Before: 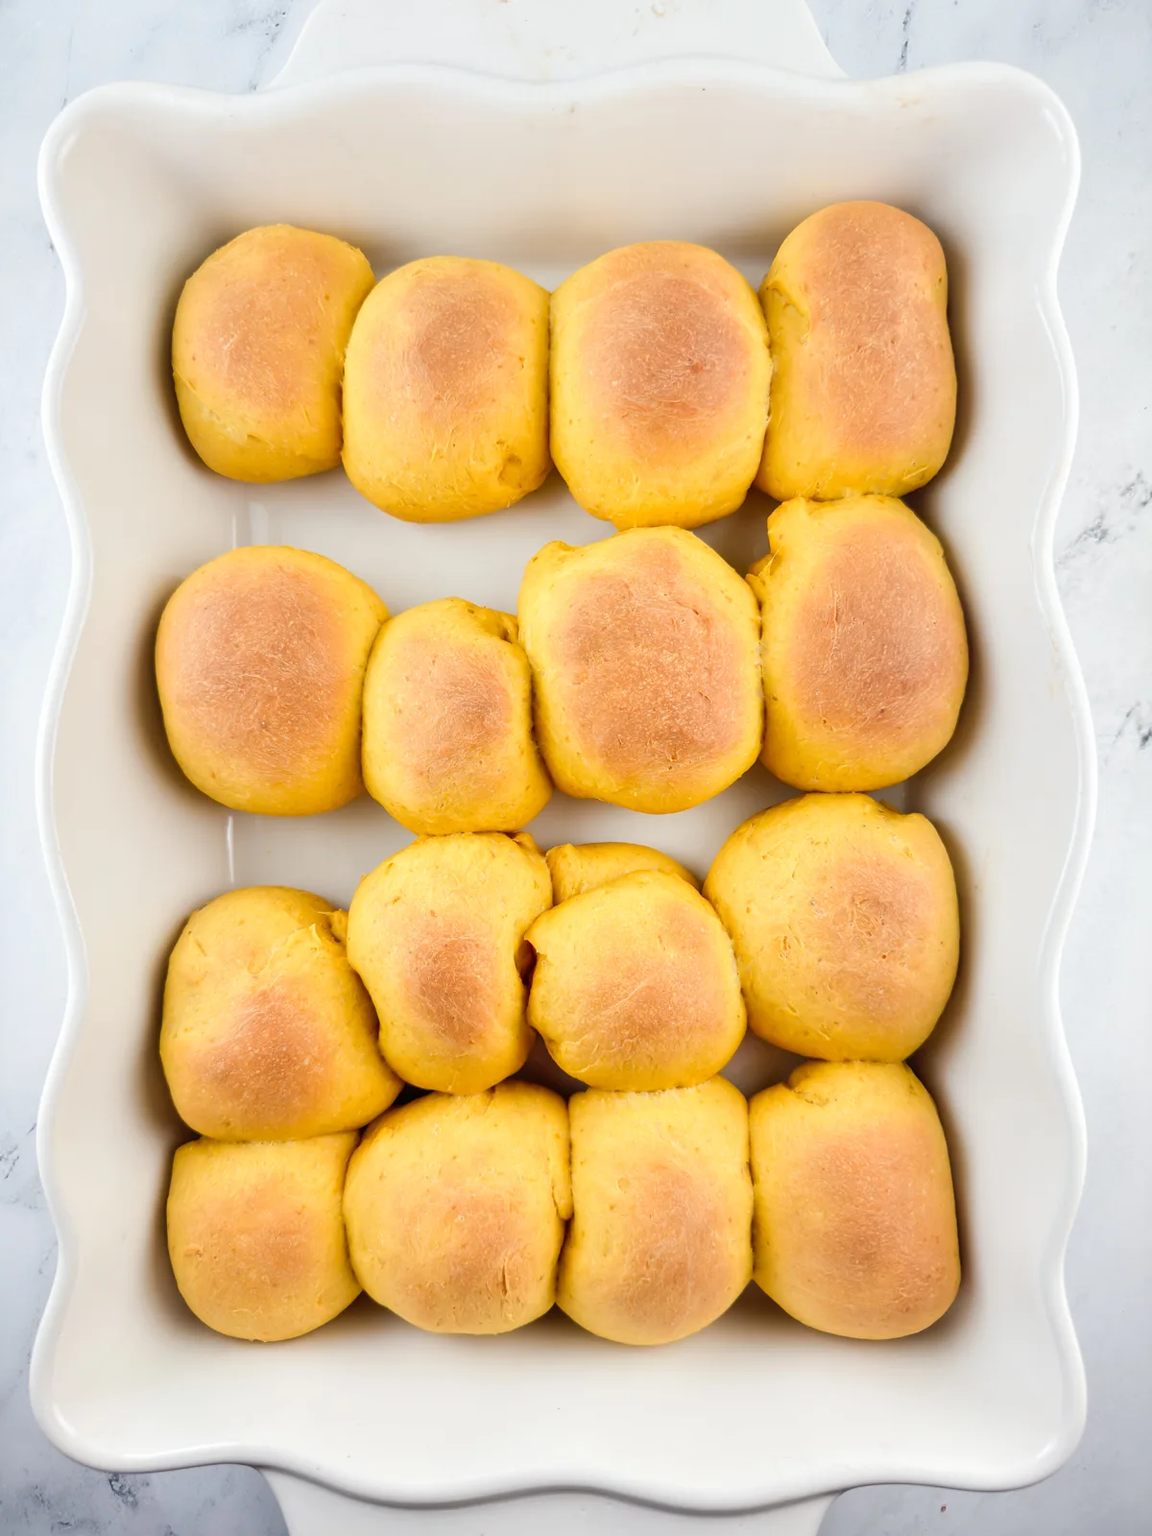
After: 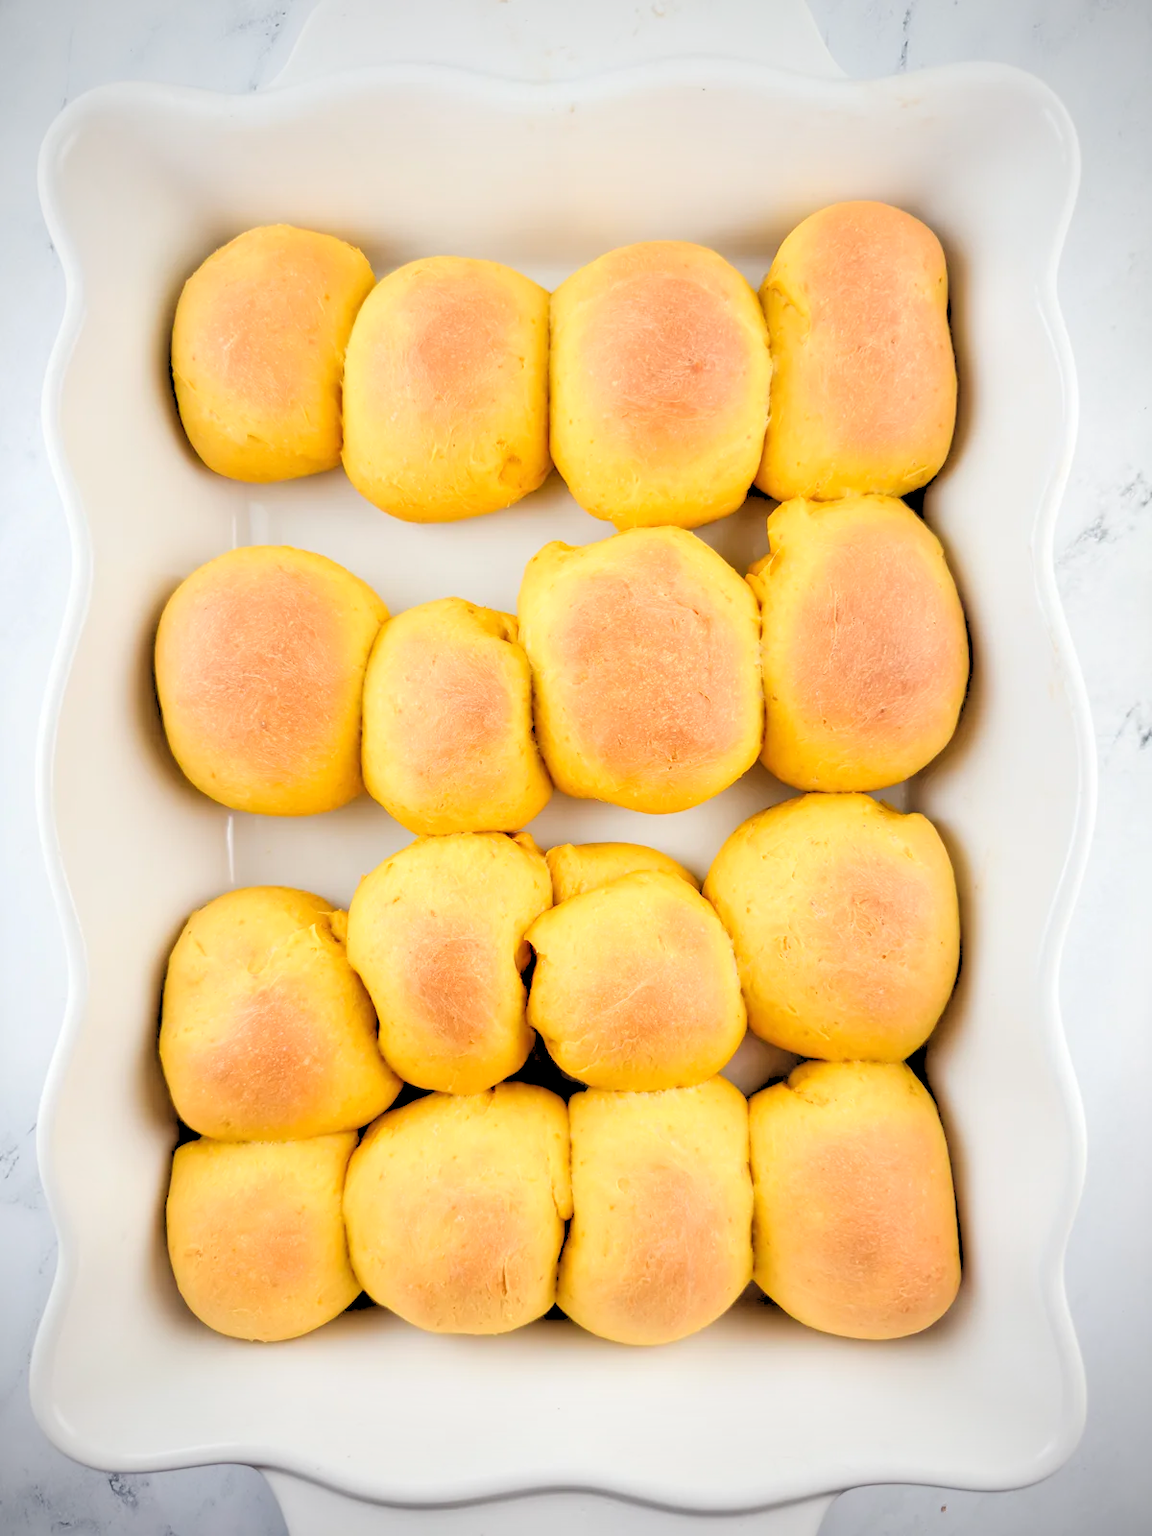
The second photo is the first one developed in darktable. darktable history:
vignetting: fall-off radius 60.92%
rgb levels: levels [[0.027, 0.429, 0.996], [0, 0.5, 1], [0, 0.5, 1]]
